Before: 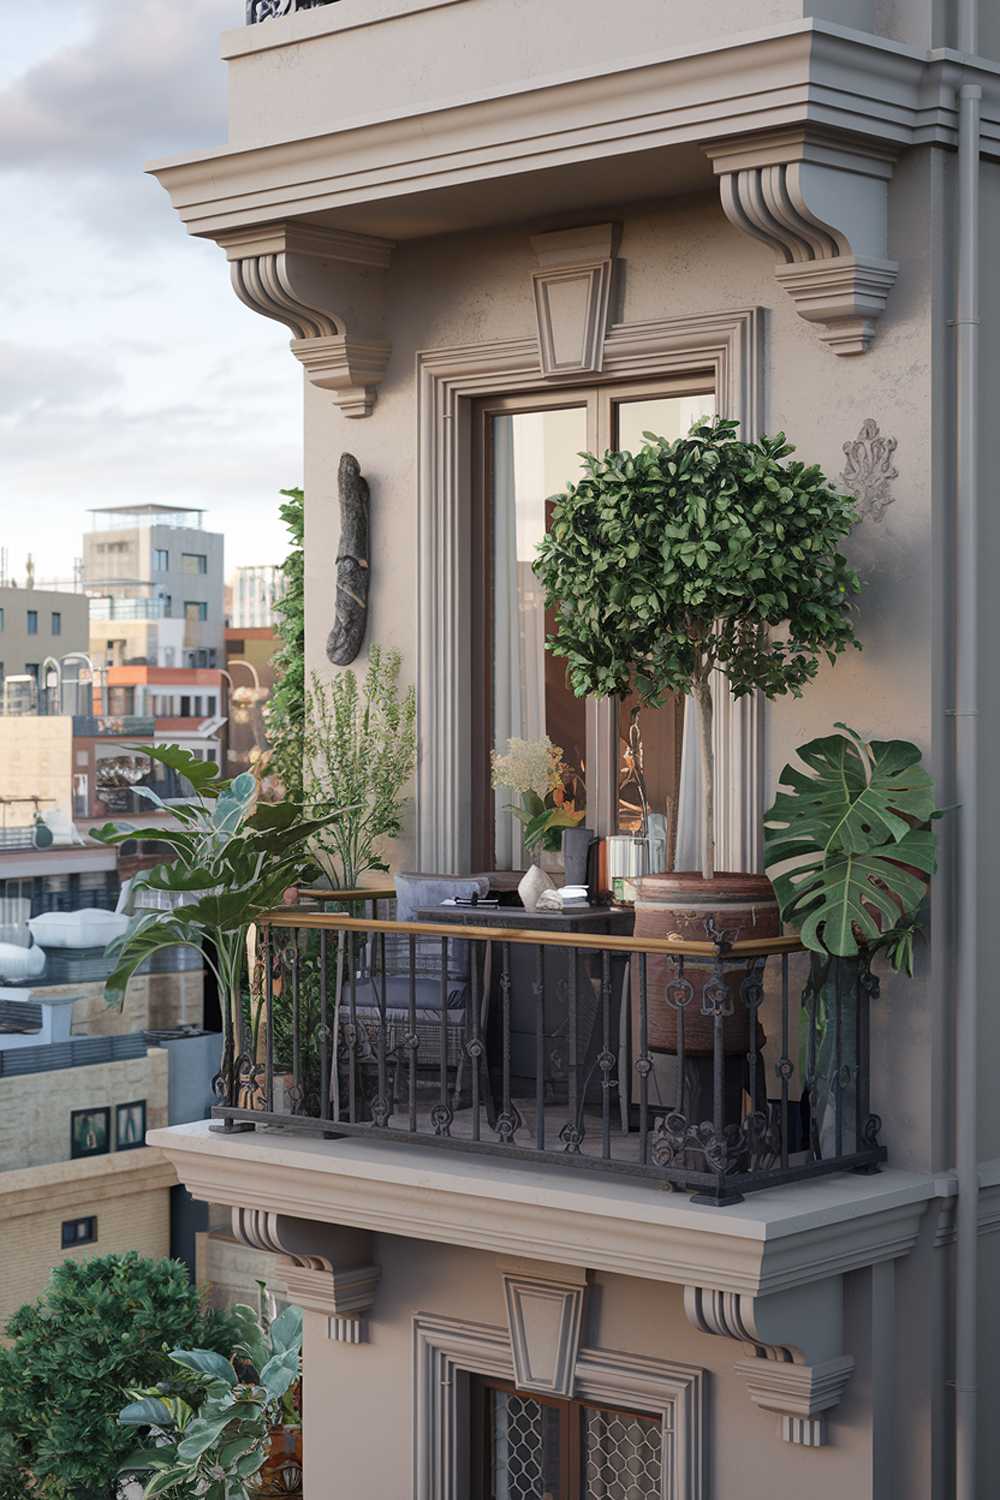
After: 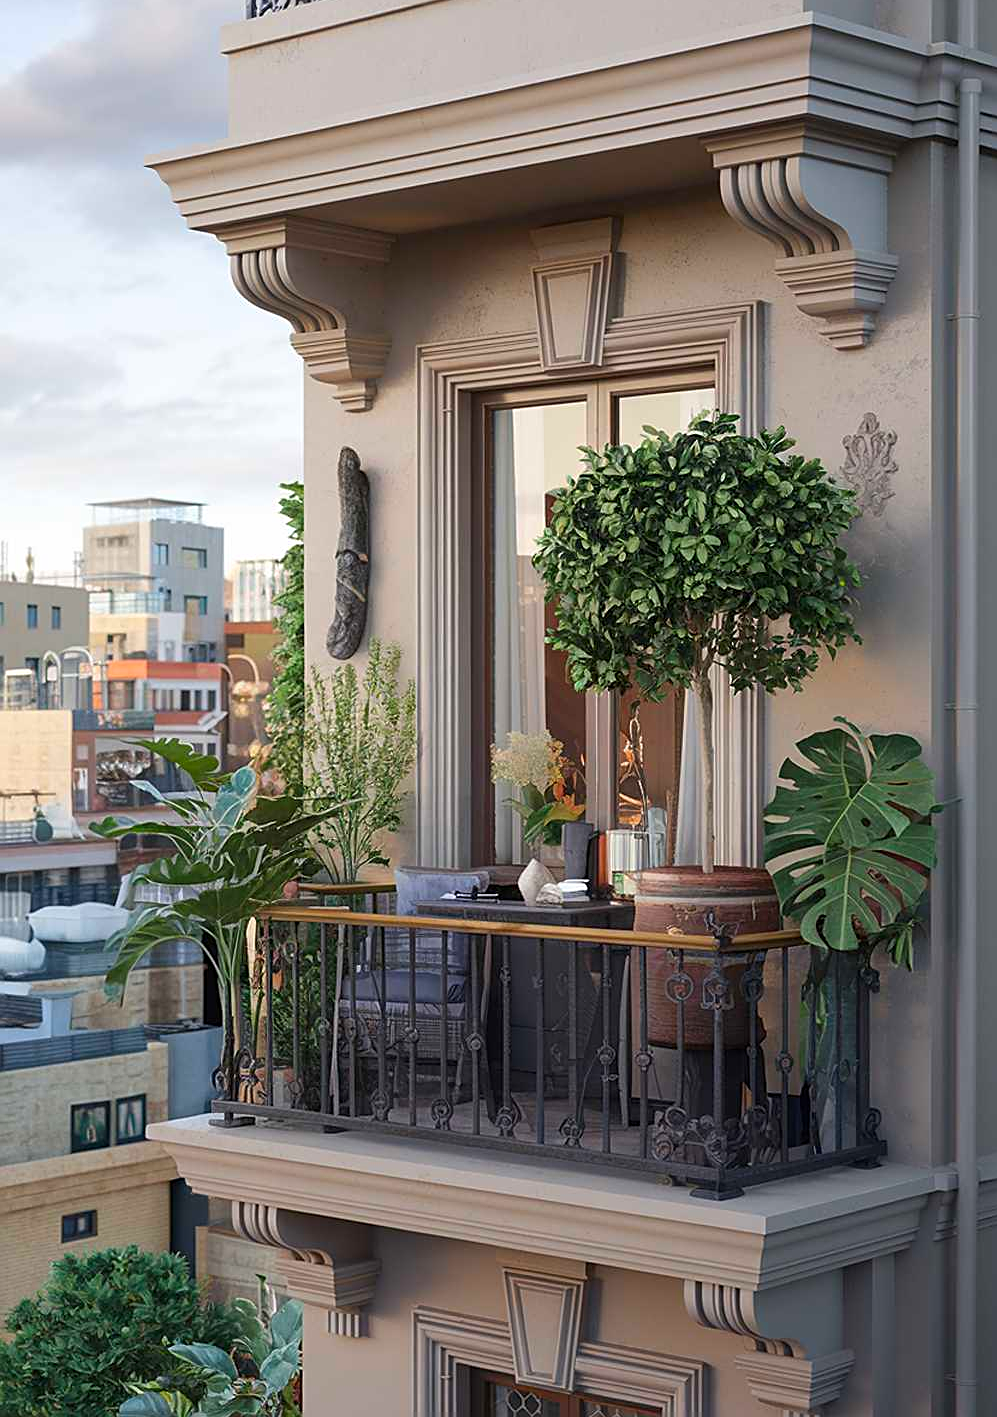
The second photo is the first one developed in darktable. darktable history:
crop: top 0.448%, right 0.264%, bottom 5.045%
sharpen: on, module defaults
color correction: saturation 1.32
